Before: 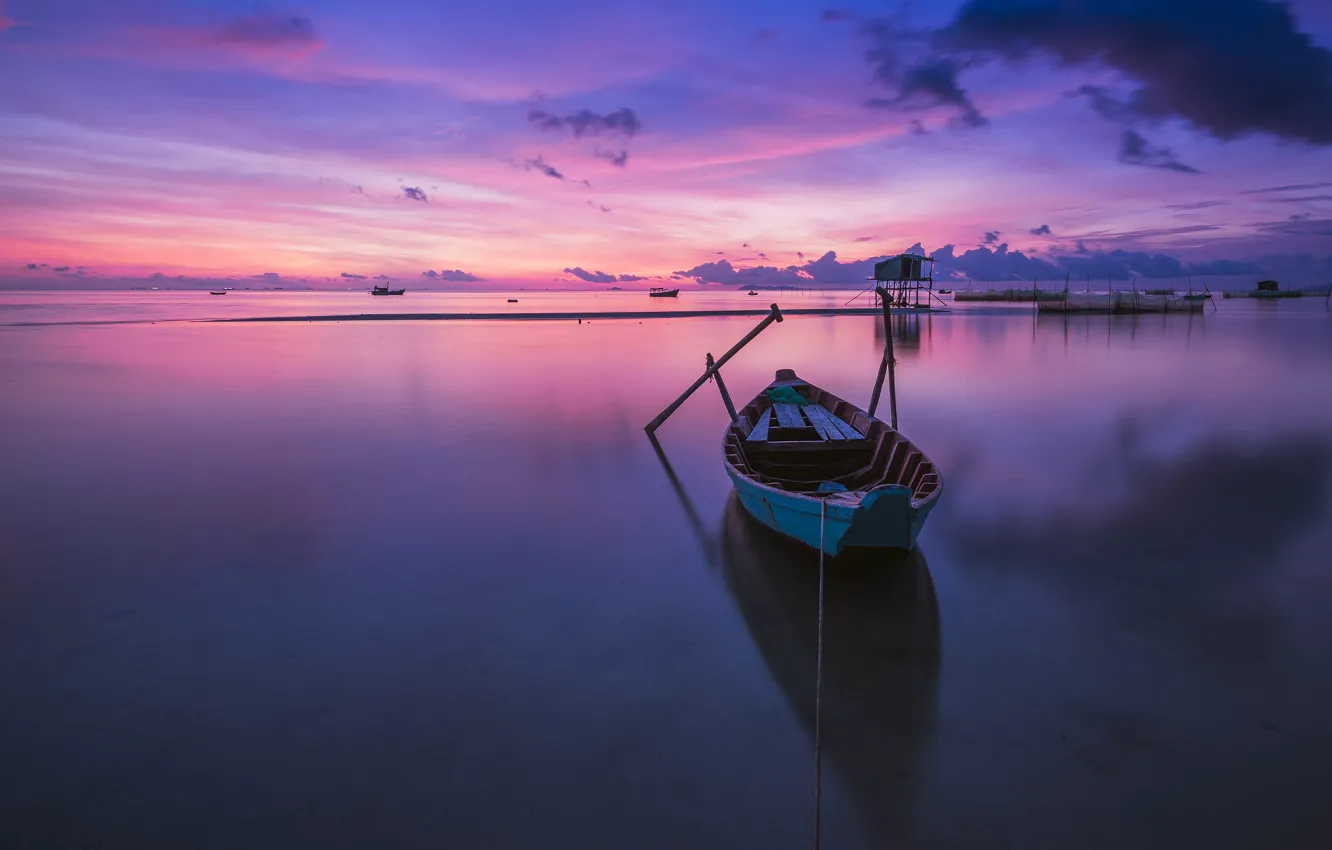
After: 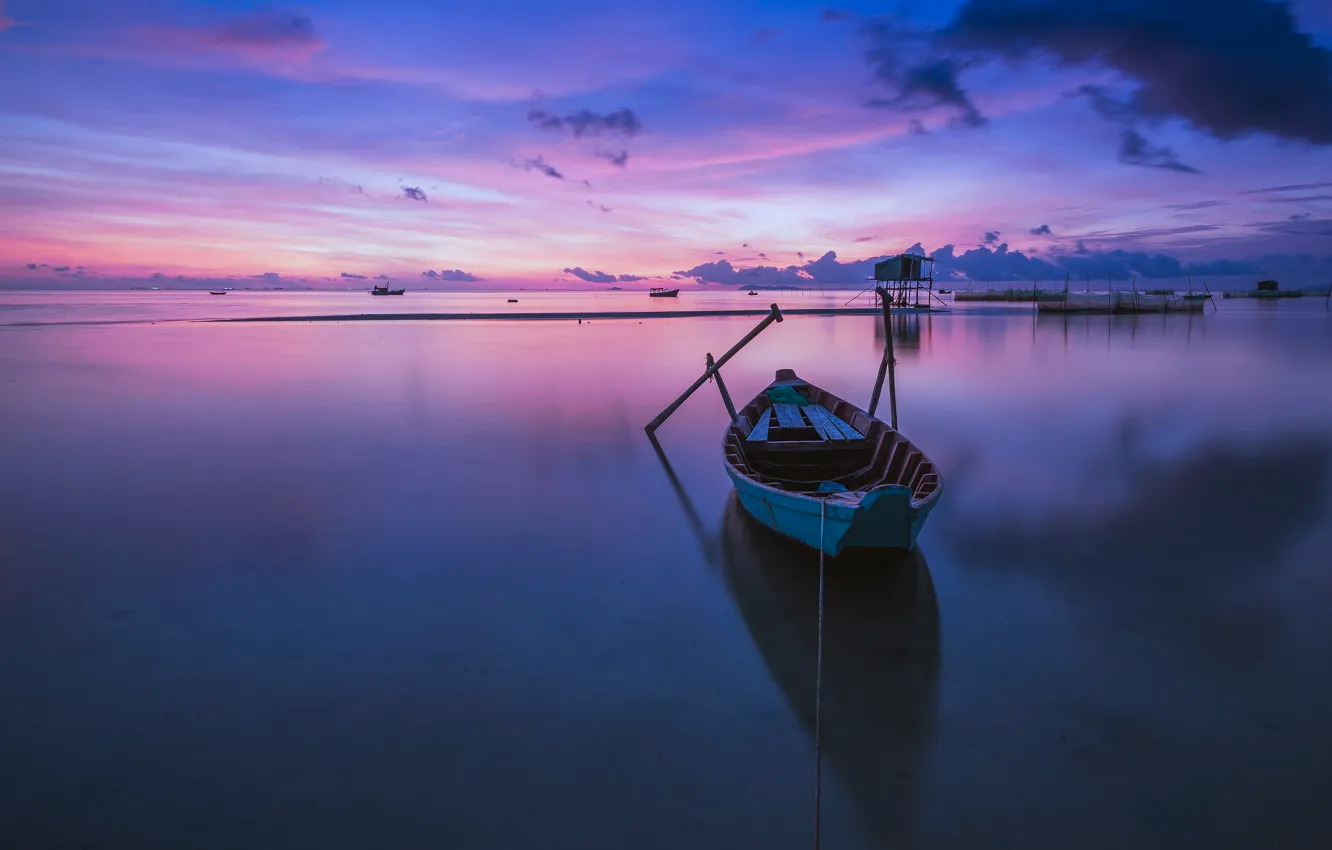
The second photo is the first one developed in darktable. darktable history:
color correction: highlights a* -11.62, highlights b* -15
